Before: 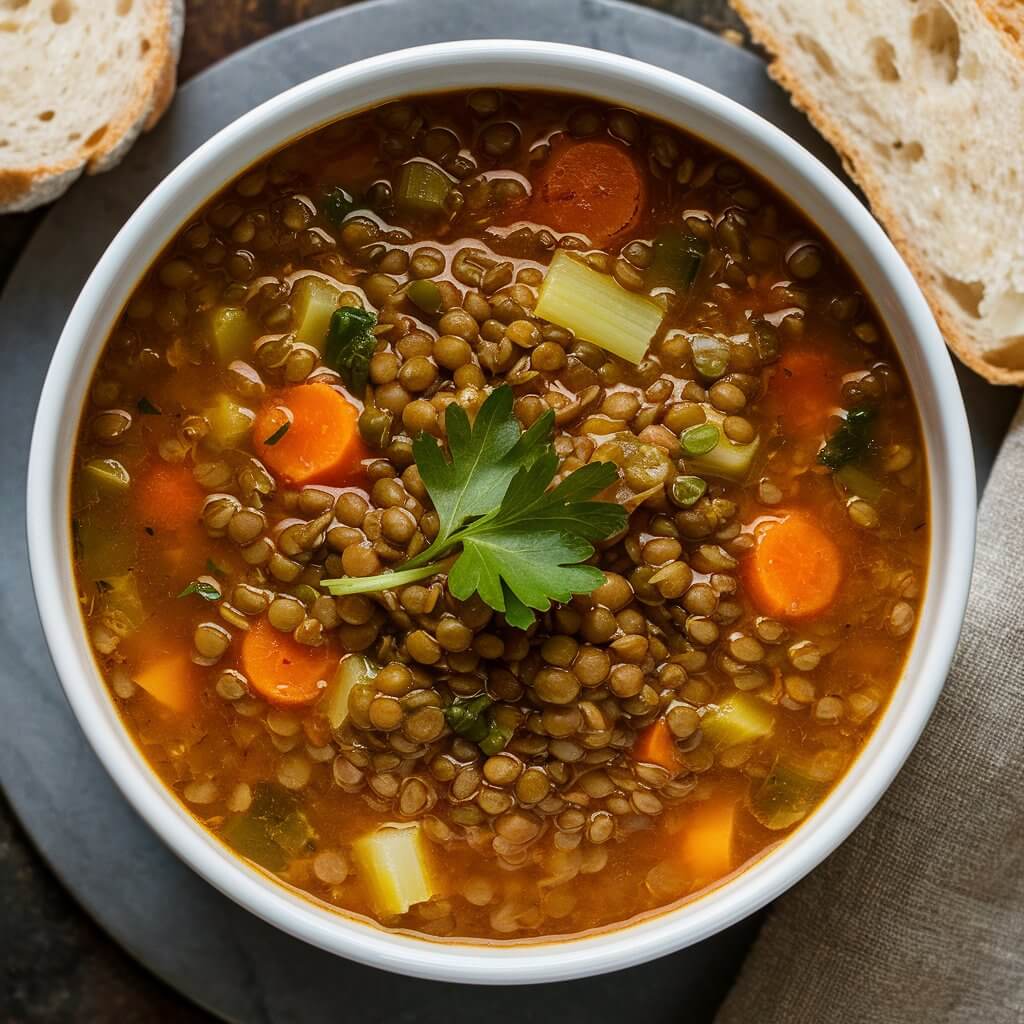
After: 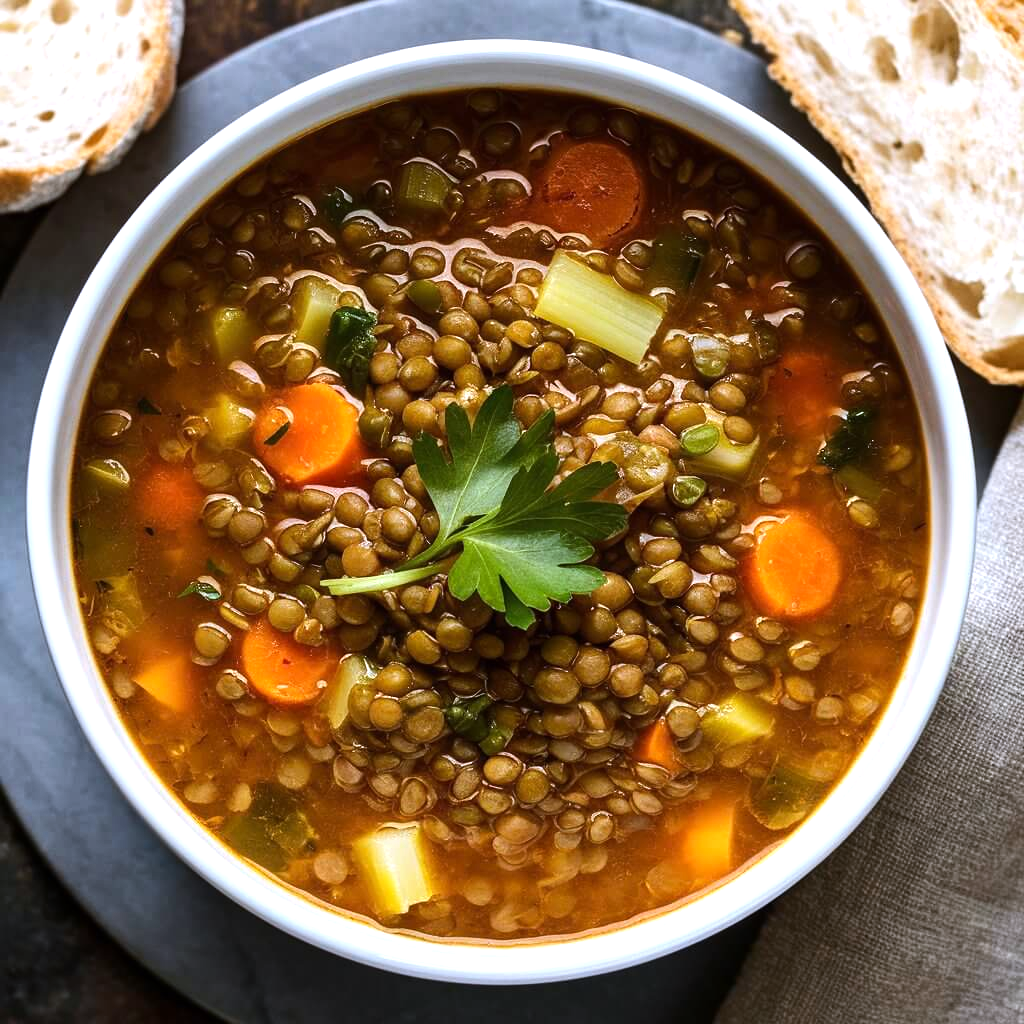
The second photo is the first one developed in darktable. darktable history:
levels: levels [0, 0.48, 0.961]
exposure: exposure 0.161 EV, compensate highlight preservation false
white balance: red 0.967, blue 1.119, emerald 0.756
tone equalizer: -8 EV -0.417 EV, -7 EV -0.389 EV, -6 EV -0.333 EV, -5 EV -0.222 EV, -3 EV 0.222 EV, -2 EV 0.333 EV, -1 EV 0.389 EV, +0 EV 0.417 EV, edges refinement/feathering 500, mask exposure compensation -1.57 EV, preserve details no
